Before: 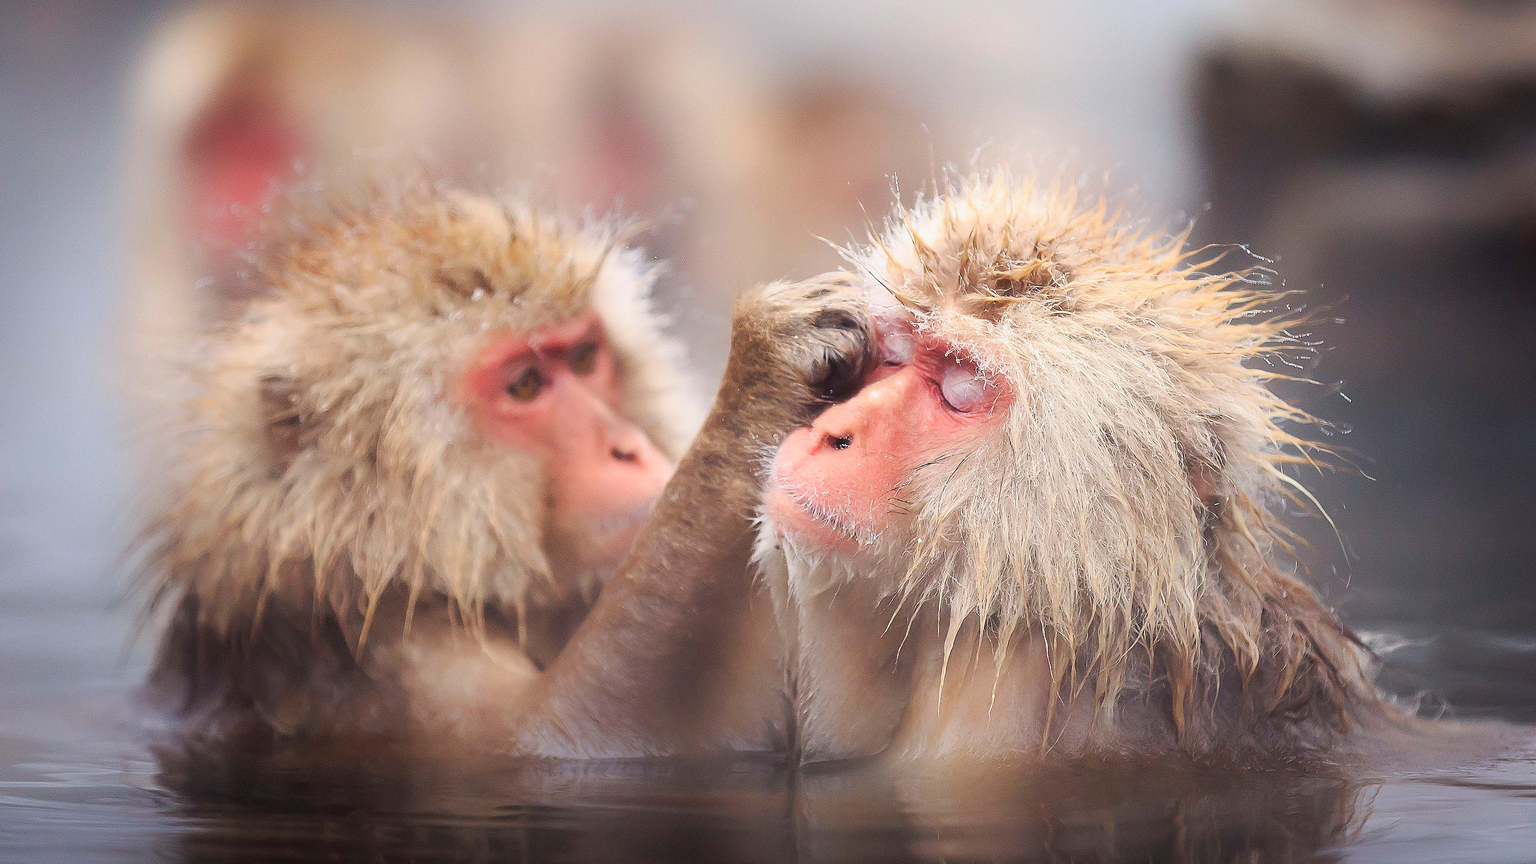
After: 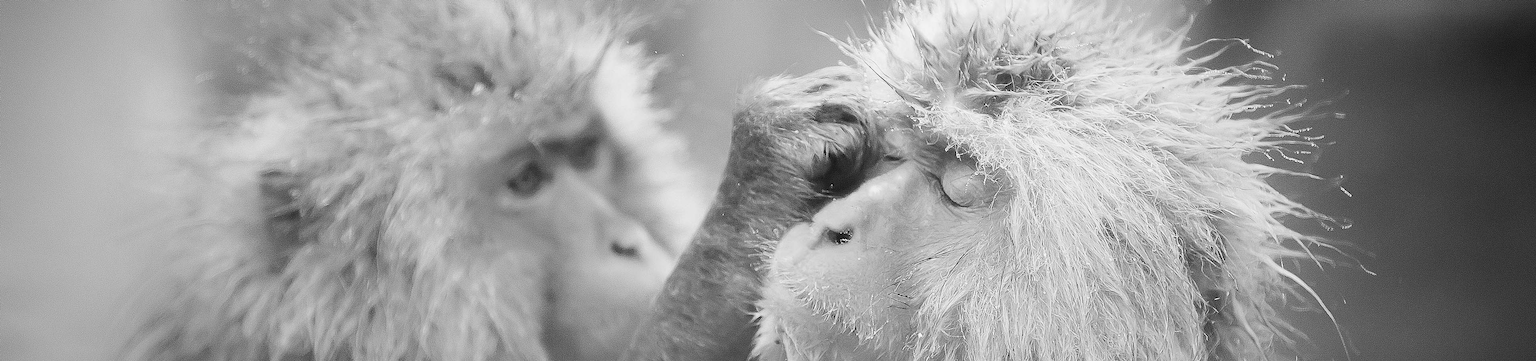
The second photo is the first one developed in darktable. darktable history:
crop and rotate: top 23.84%, bottom 34.294%
monochrome: a 32, b 64, size 2.3
